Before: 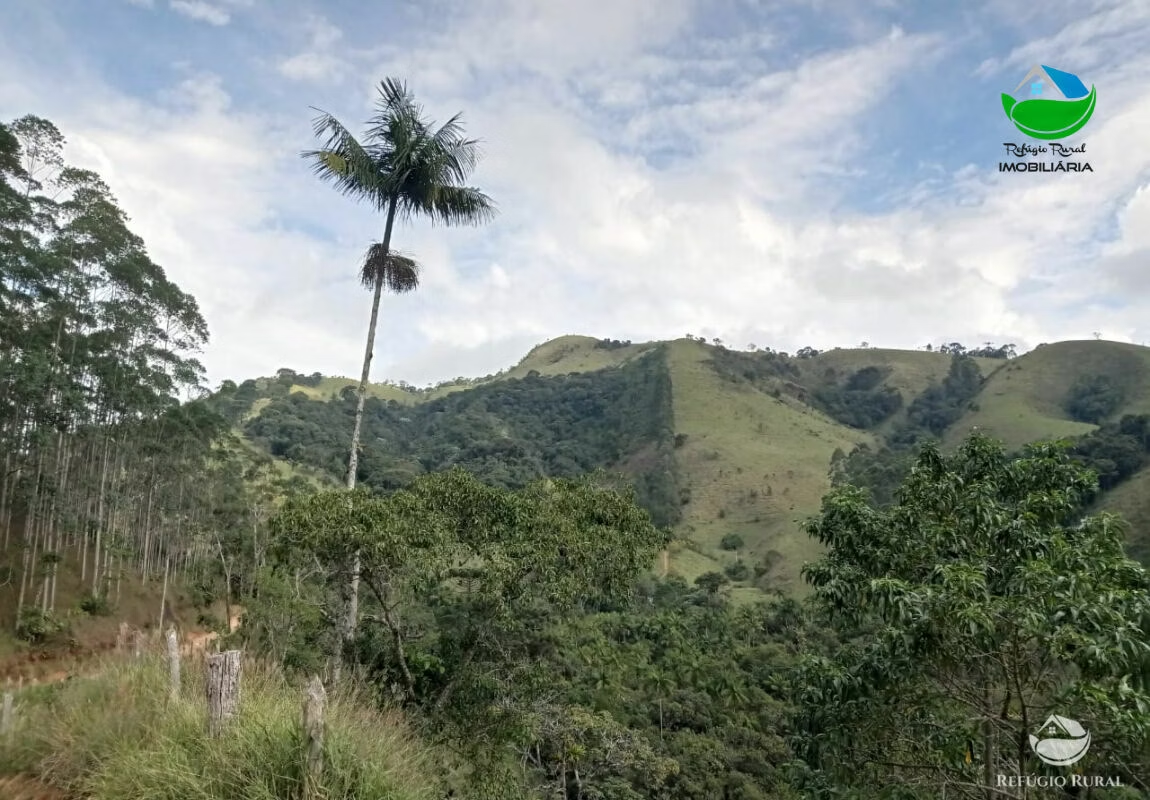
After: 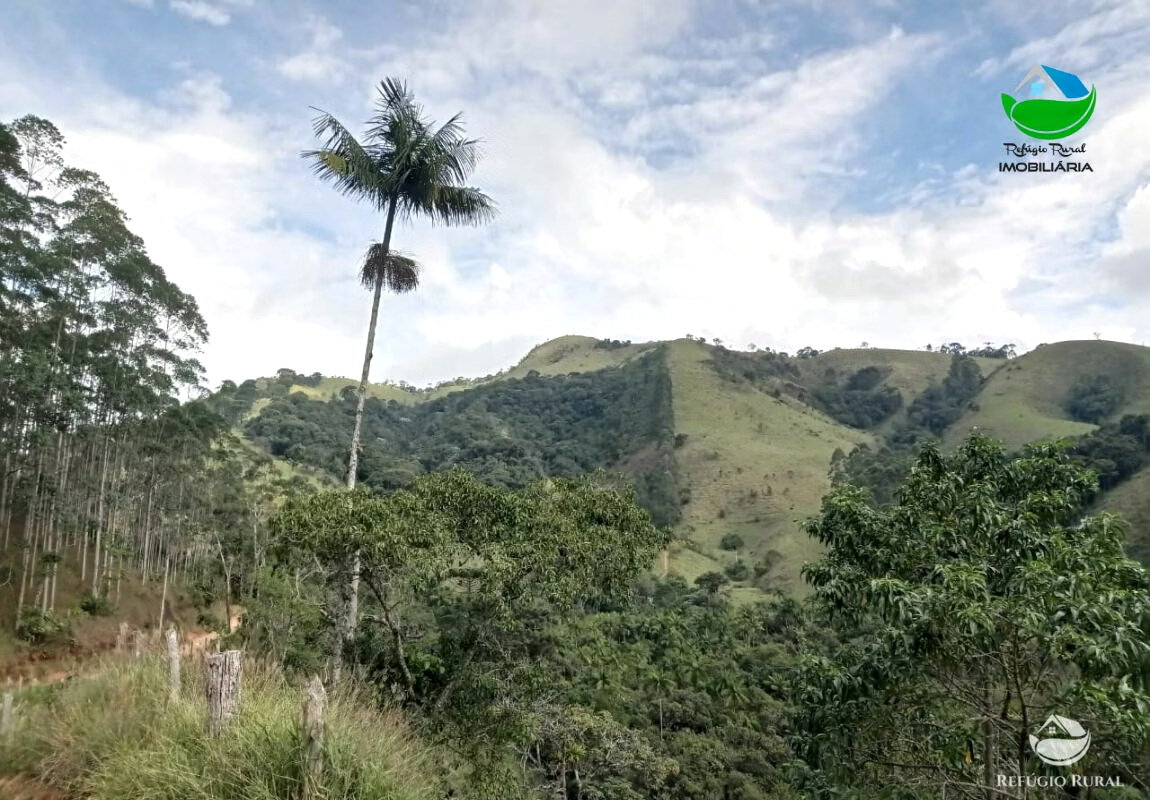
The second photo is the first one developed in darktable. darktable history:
local contrast: mode bilateral grid, contrast 20, coarseness 50, detail 120%, midtone range 0.2
exposure: black level correction 0, exposure 0.2 EV, compensate exposure bias true, compensate highlight preservation false
